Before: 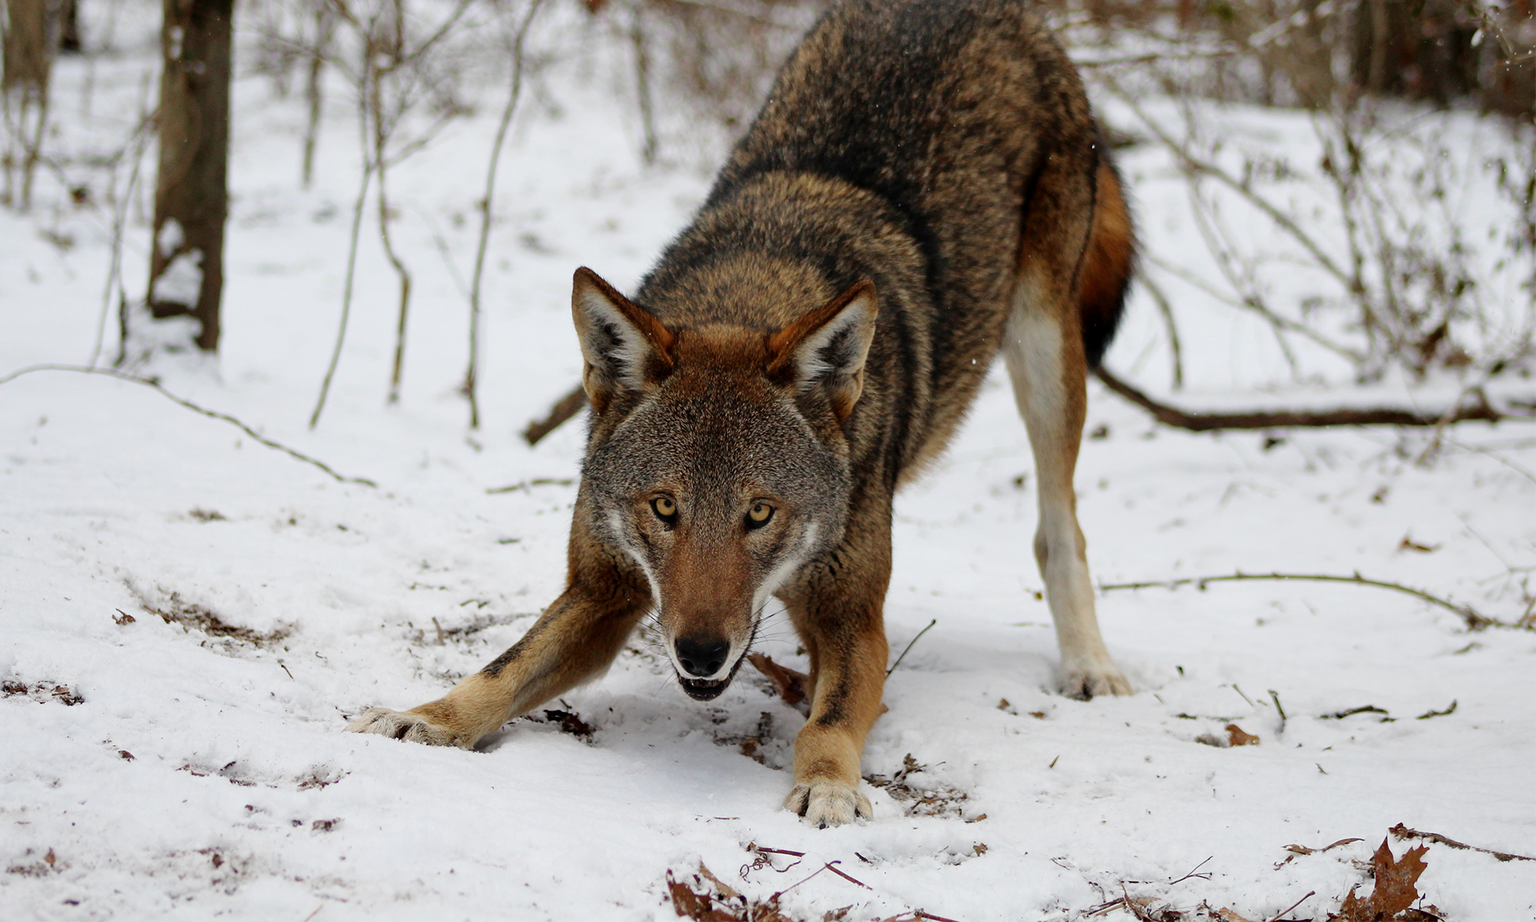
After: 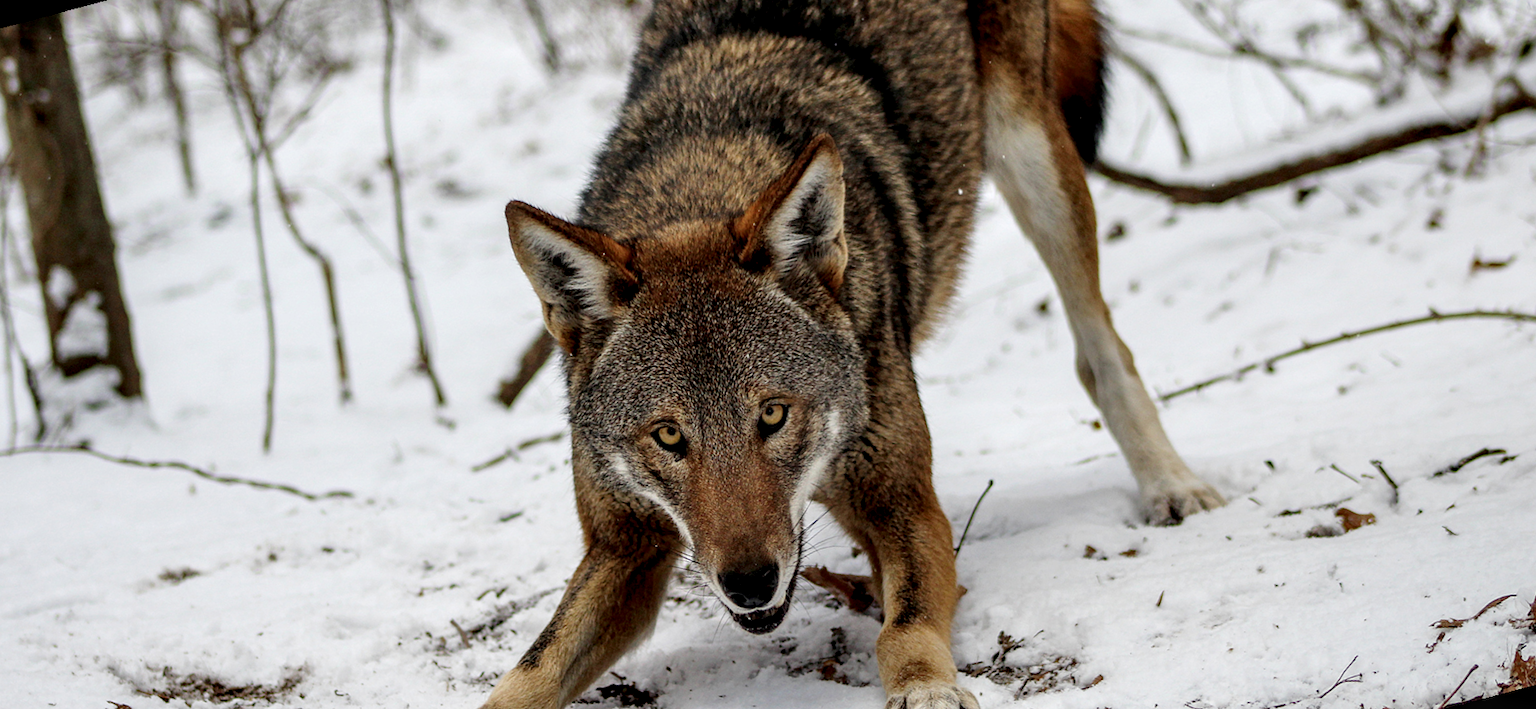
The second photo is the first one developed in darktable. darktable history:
rotate and perspective: rotation -14.8°, crop left 0.1, crop right 0.903, crop top 0.25, crop bottom 0.748
local contrast: detail 150%
